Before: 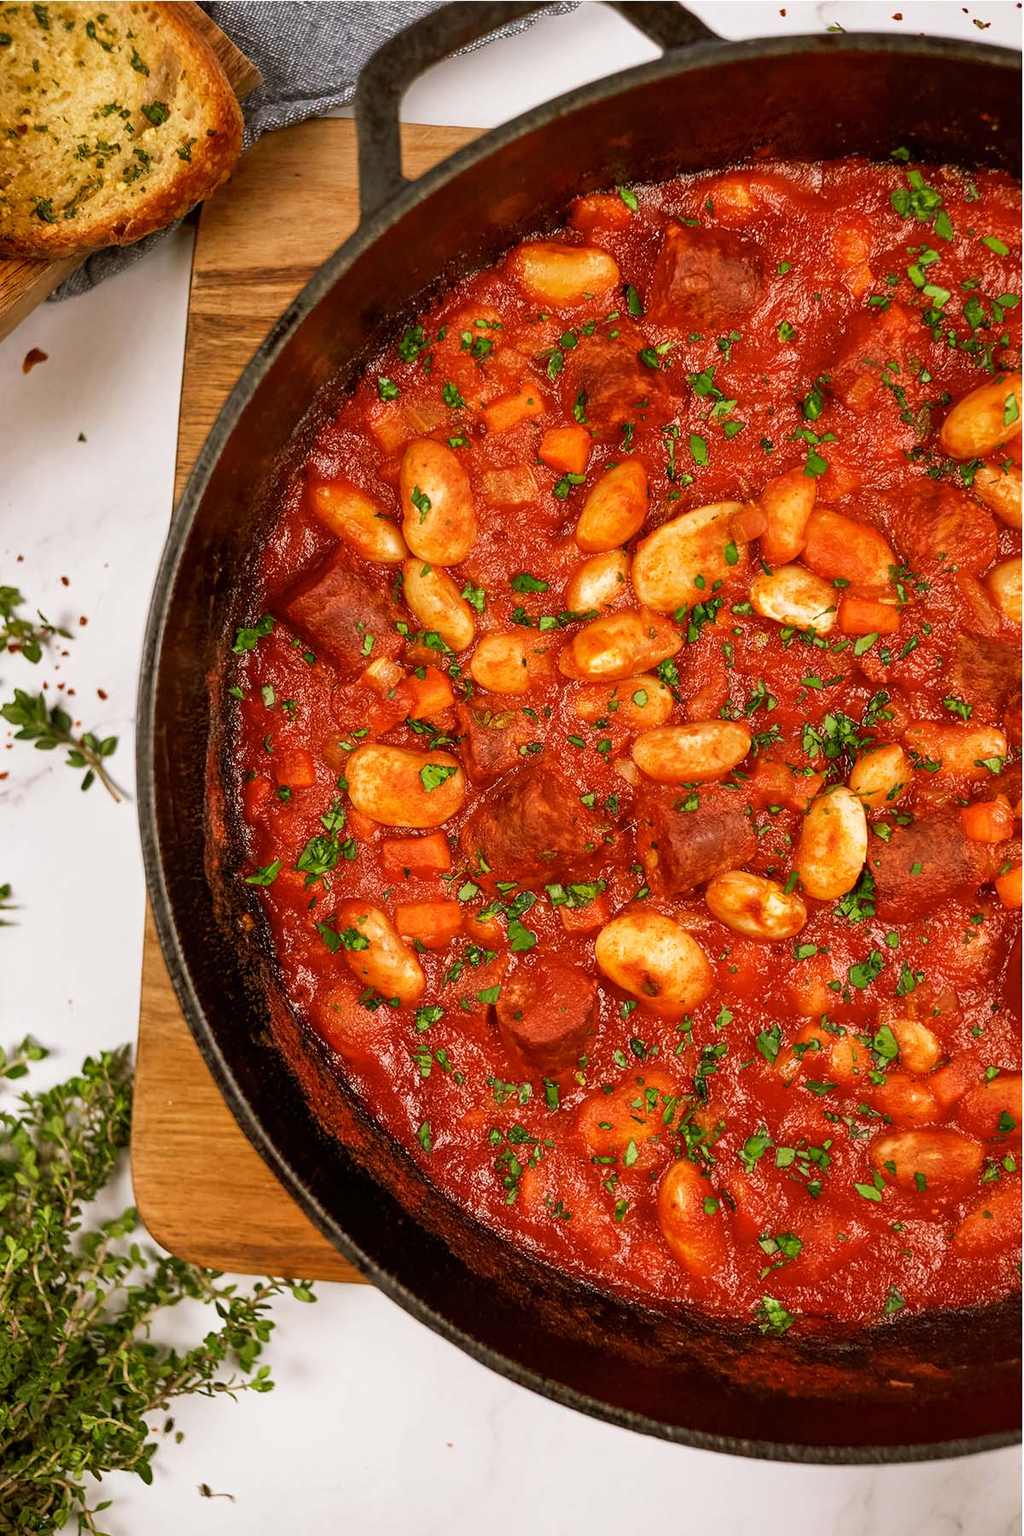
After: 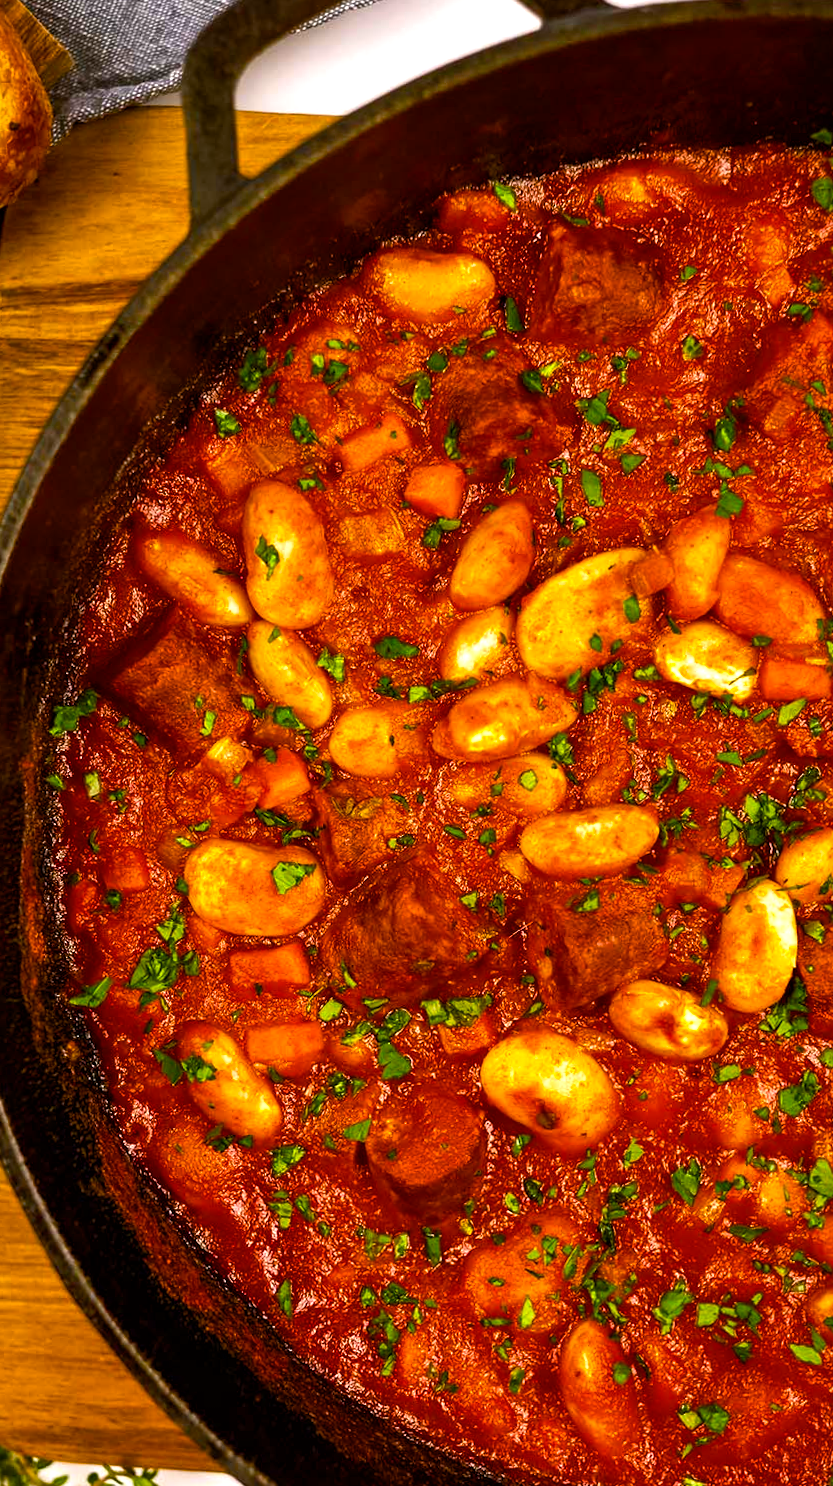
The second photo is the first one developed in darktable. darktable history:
rotate and perspective: rotation -1°, crop left 0.011, crop right 0.989, crop top 0.025, crop bottom 0.975
color balance rgb: linear chroma grading › global chroma 9%, perceptual saturation grading › global saturation 36%, perceptual saturation grading › shadows 35%, perceptual brilliance grading › global brilliance 15%, perceptual brilliance grading › shadows -35%, global vibrance 15%
crop: left 18.479%, right 12.2%, bottom 13.971%
